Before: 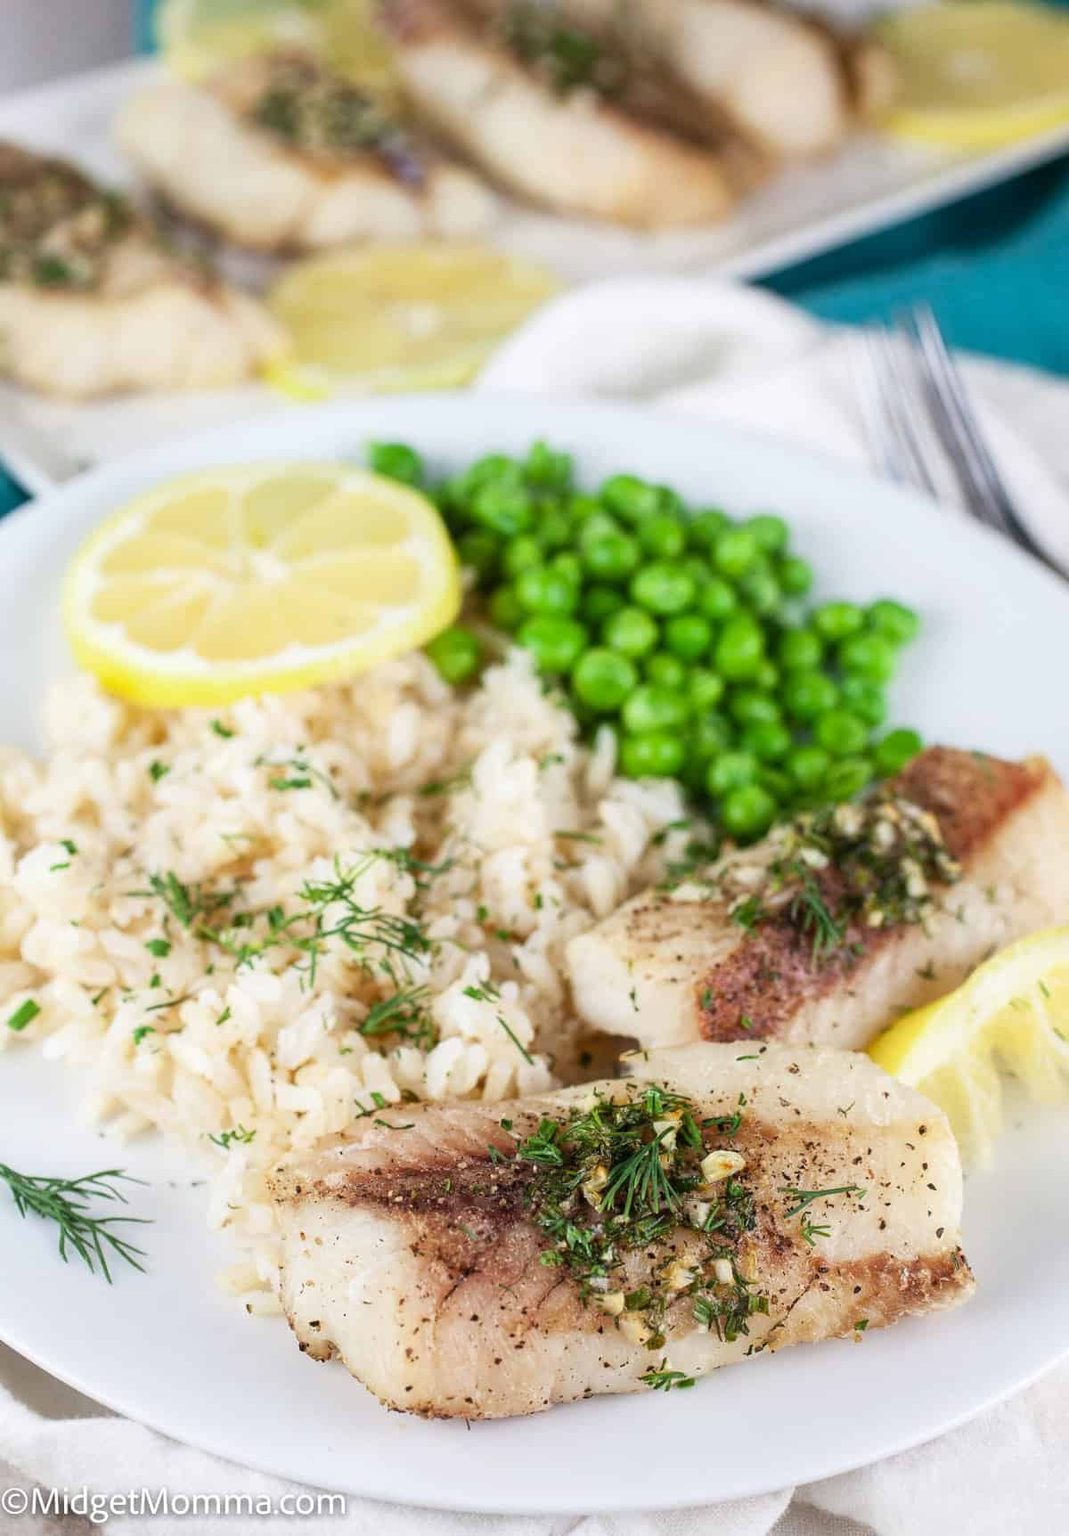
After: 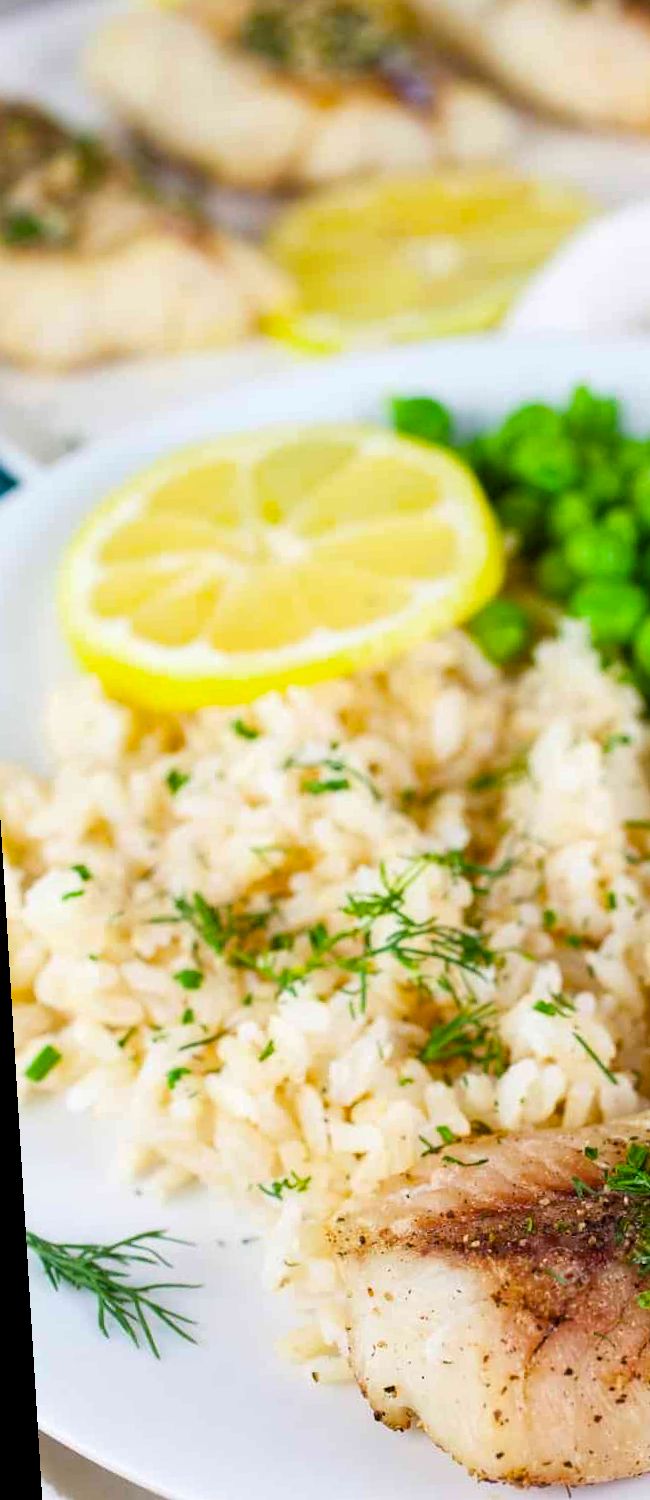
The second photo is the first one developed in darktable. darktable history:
rotate and perspective: rotation -3.52°, crop left 0.036, crop right 0.964, crop top 0.081, crop bottom 0.919
color balance rgb: linear chroma grading › global chroma 15%, perceptual saturation grading › global saturation 30%
crop: left 0.587%, right 45.588%, bottom 0.086%
